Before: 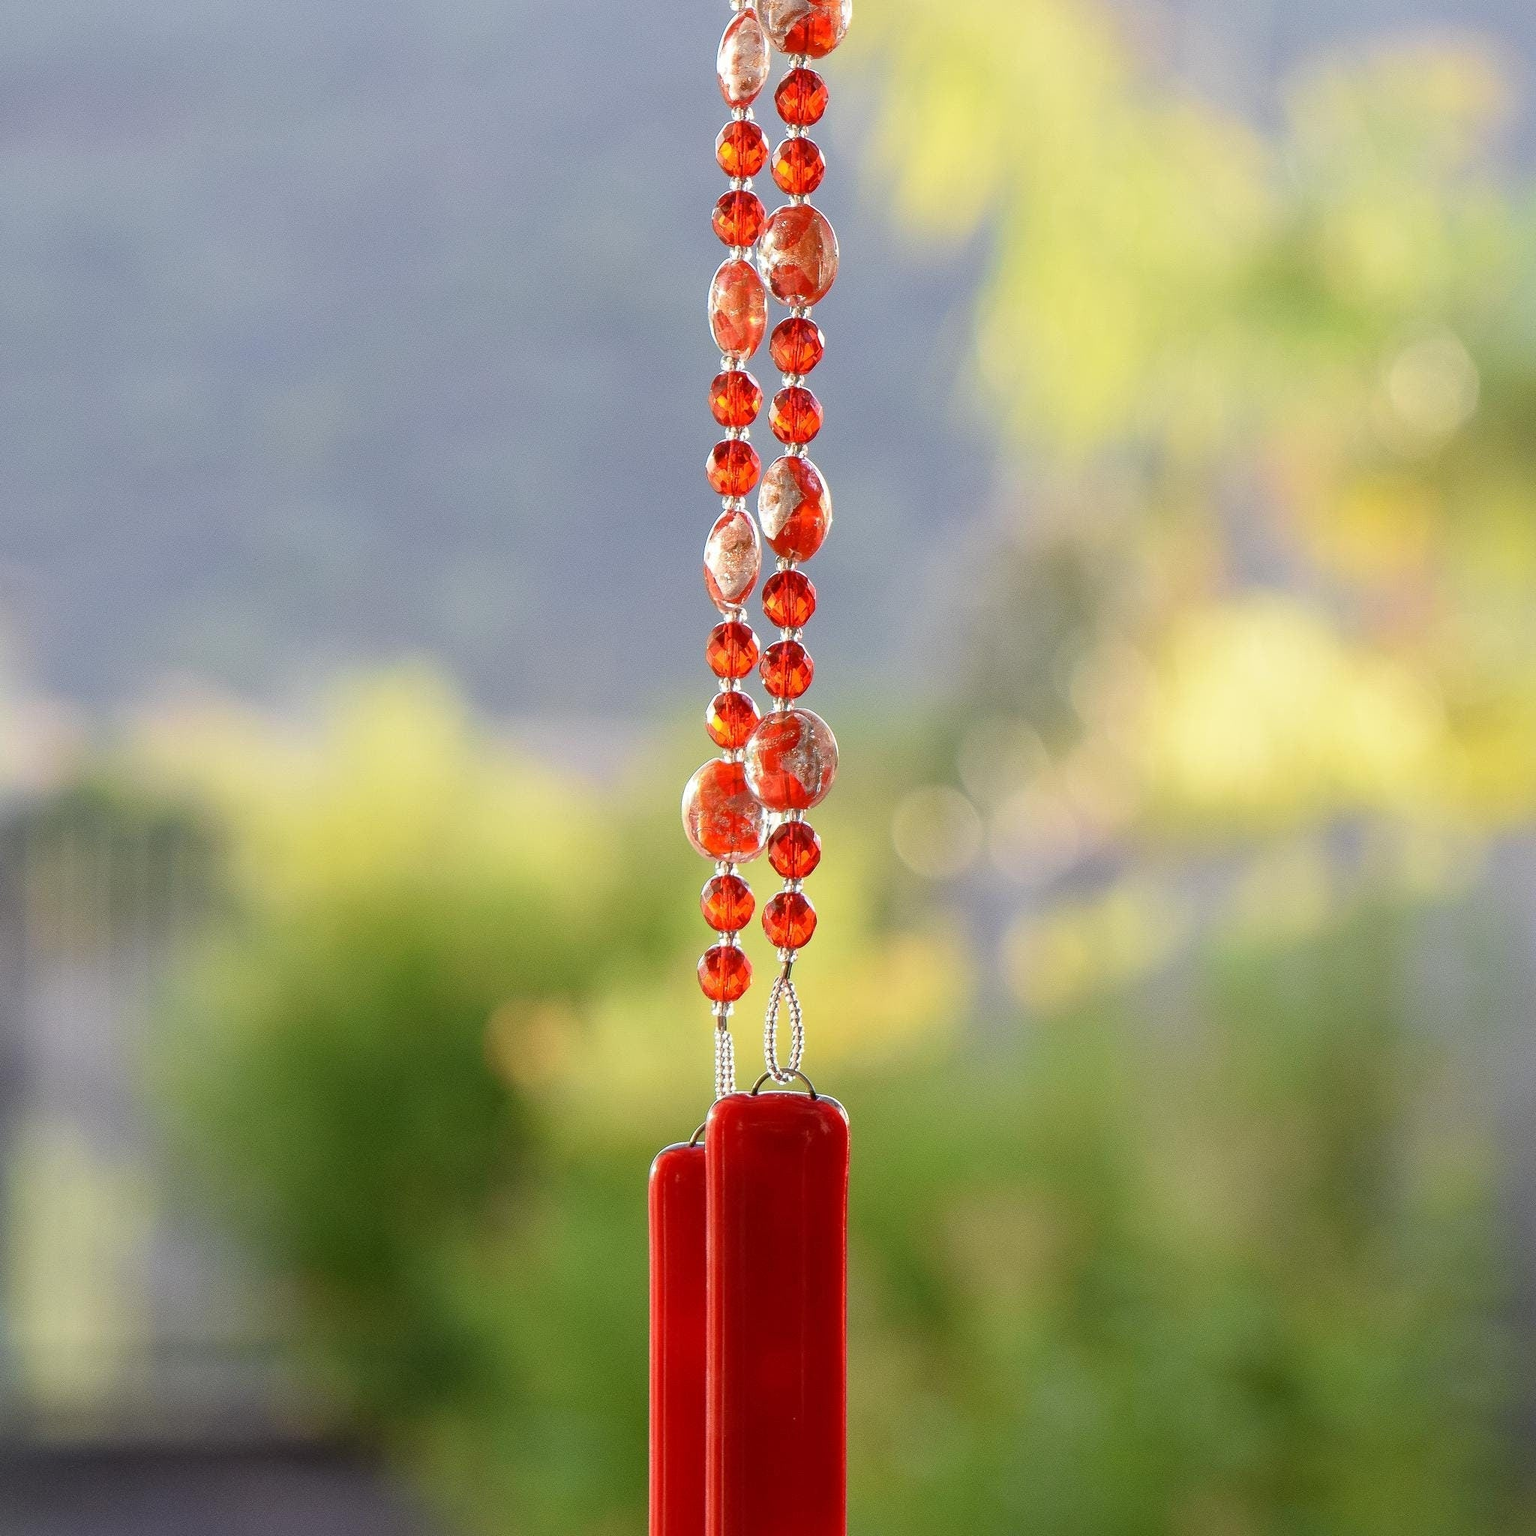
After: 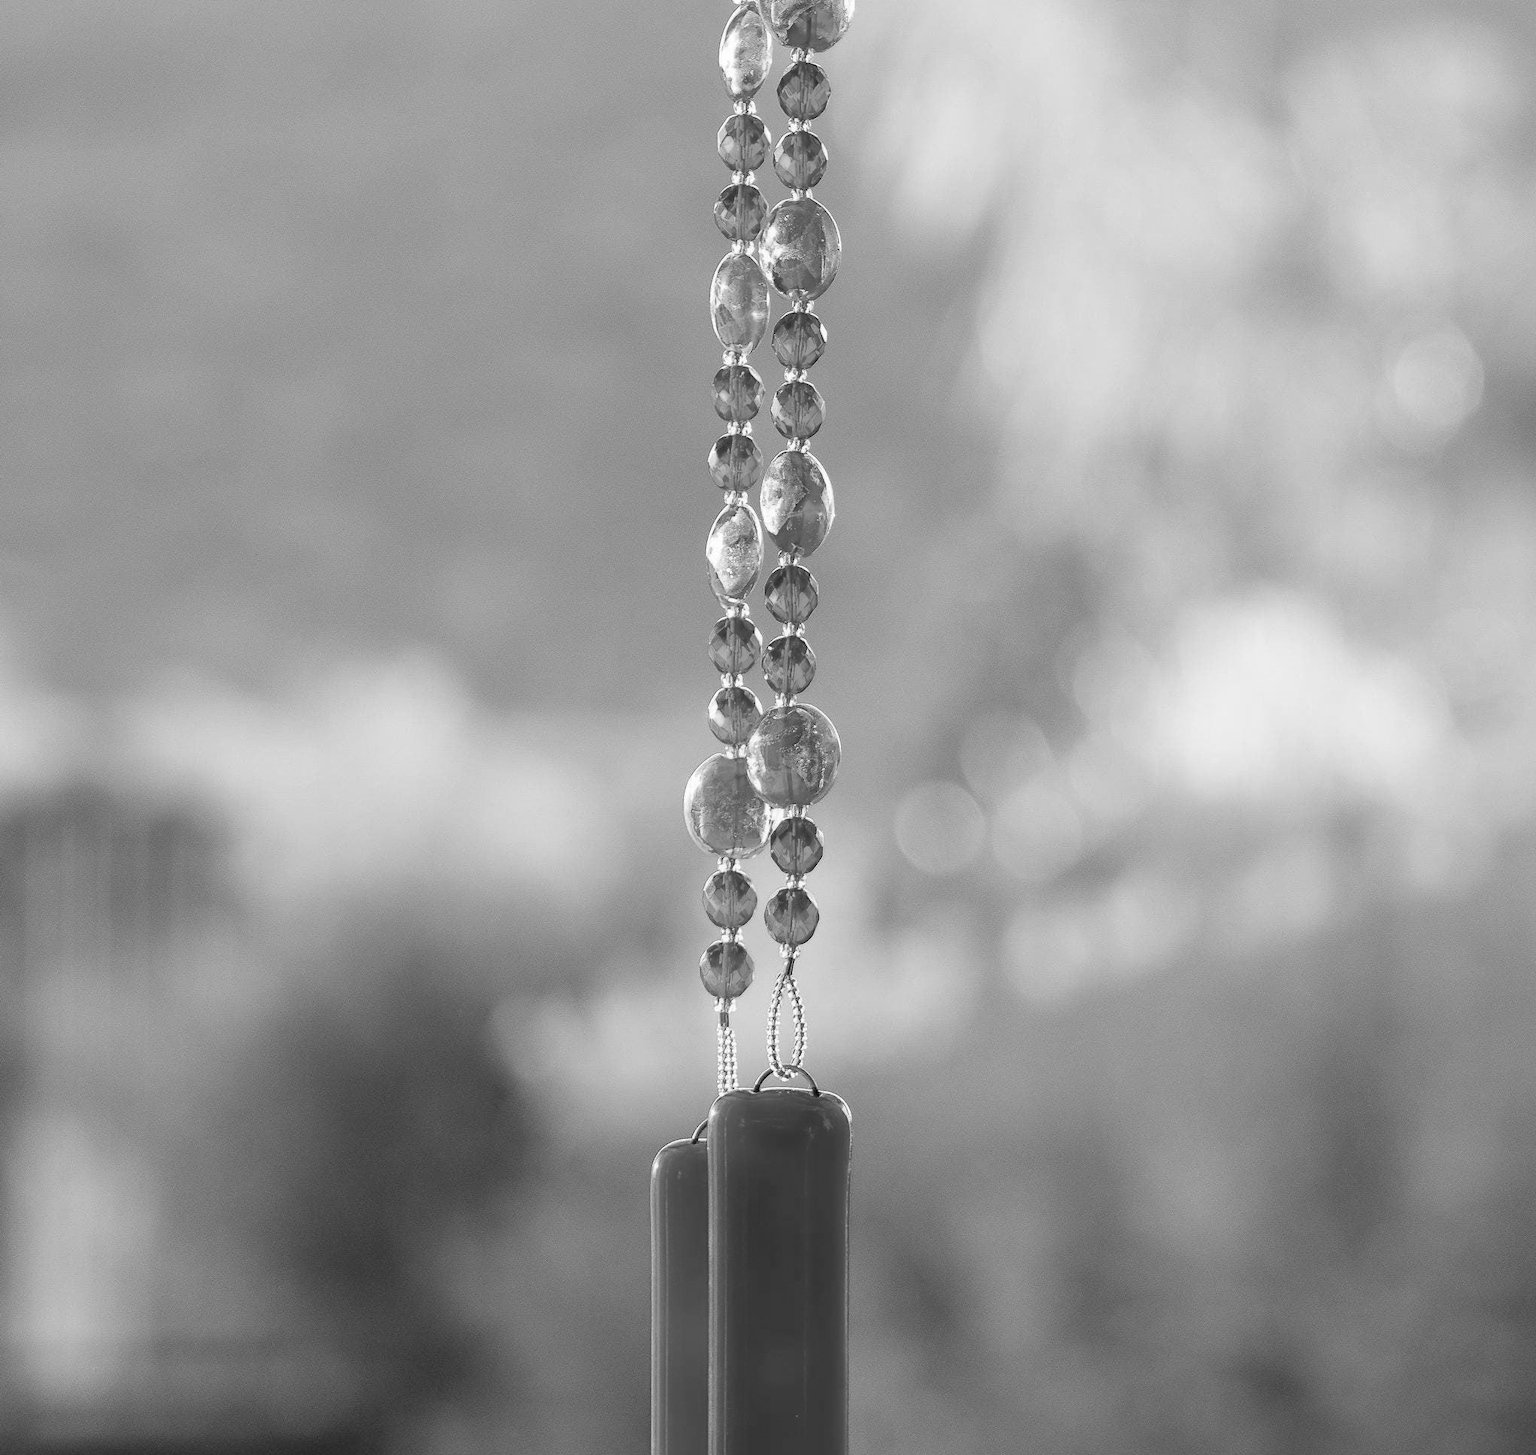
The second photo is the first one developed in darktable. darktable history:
crop: top 0.448%, right 0.264%, bottom 5.045%
monochrome: on, module defaults
